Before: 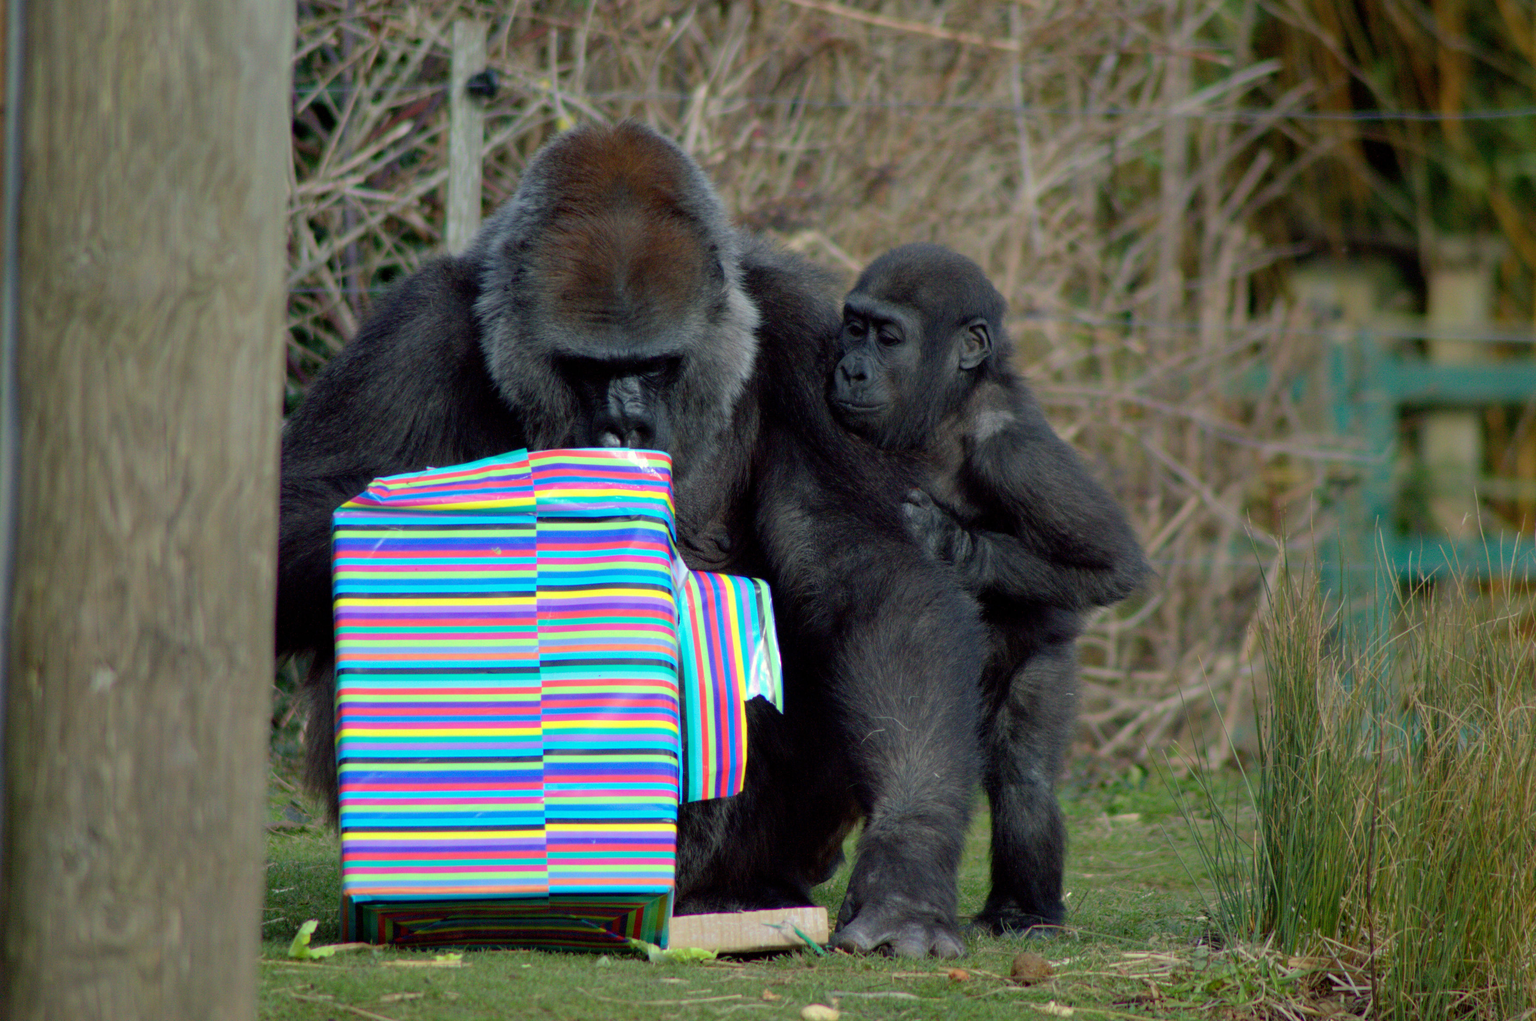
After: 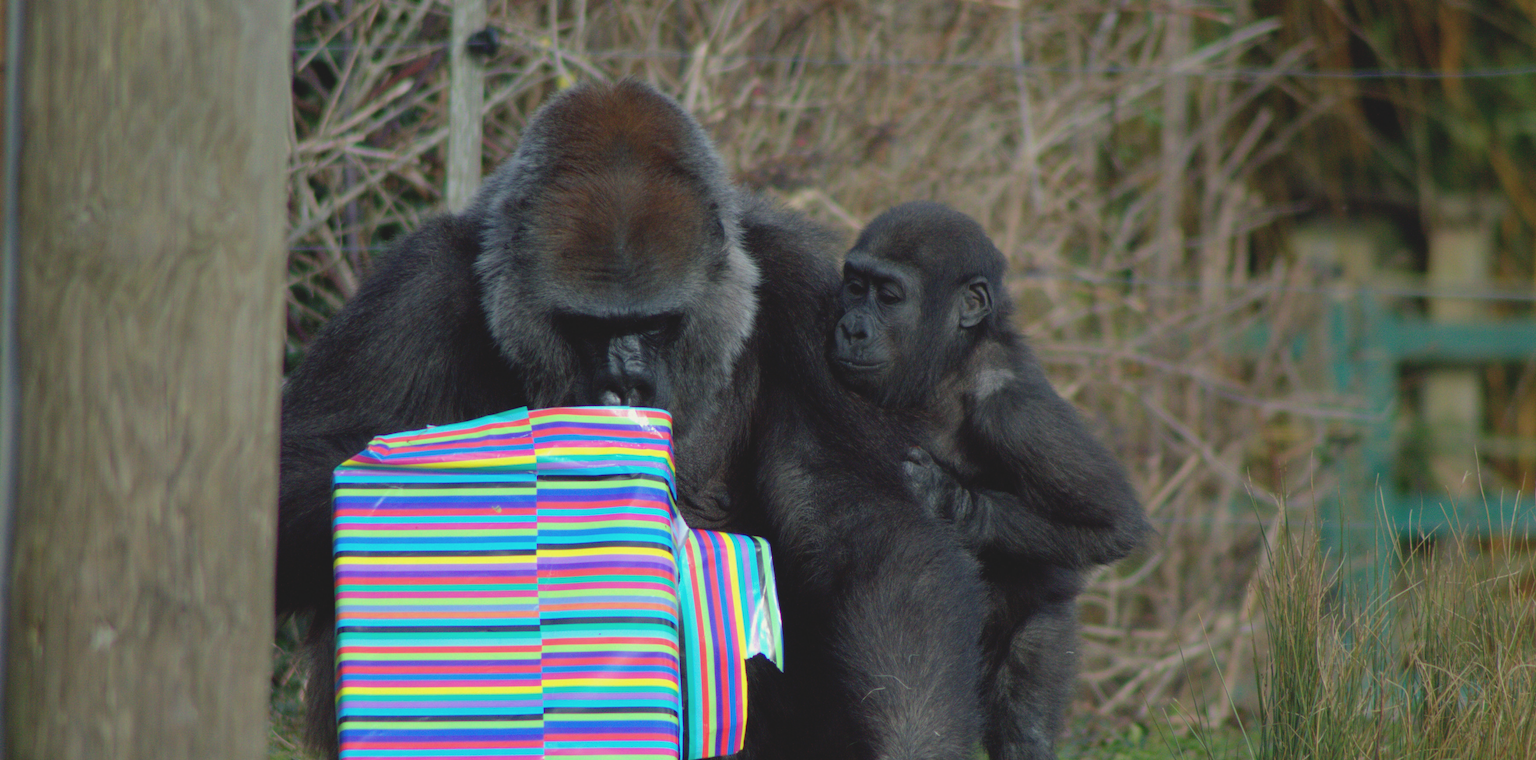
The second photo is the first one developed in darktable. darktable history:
exposure: black level correction -0.014, exposure -0.188 EV, compensate highlight preservation false
crop: top 4.155%, bottom 21.301%
